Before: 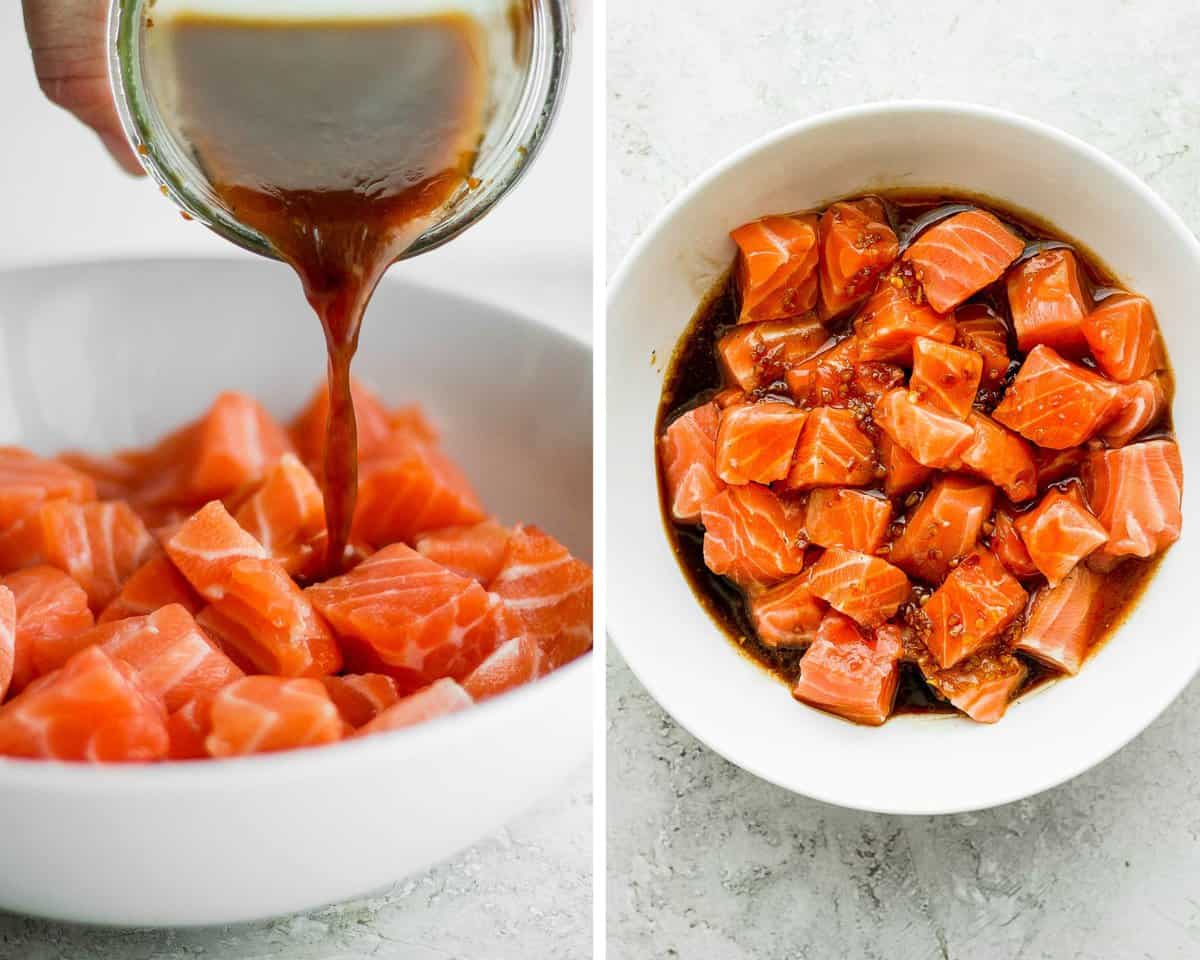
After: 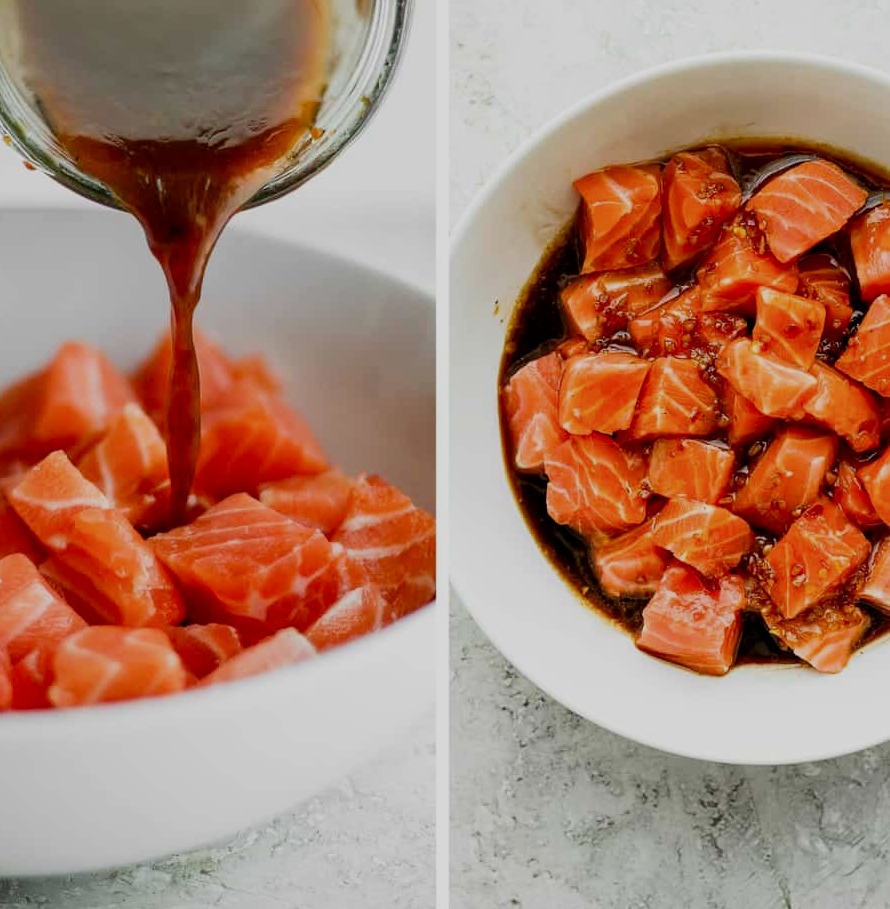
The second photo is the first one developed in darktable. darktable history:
filmic rgb: white relative exposure 3.85 EV, hardness 4.3
contrast brightness saturation: brightness -0.09
crop and rotate: left 13.15%, top 5.251%, right 12.609%
